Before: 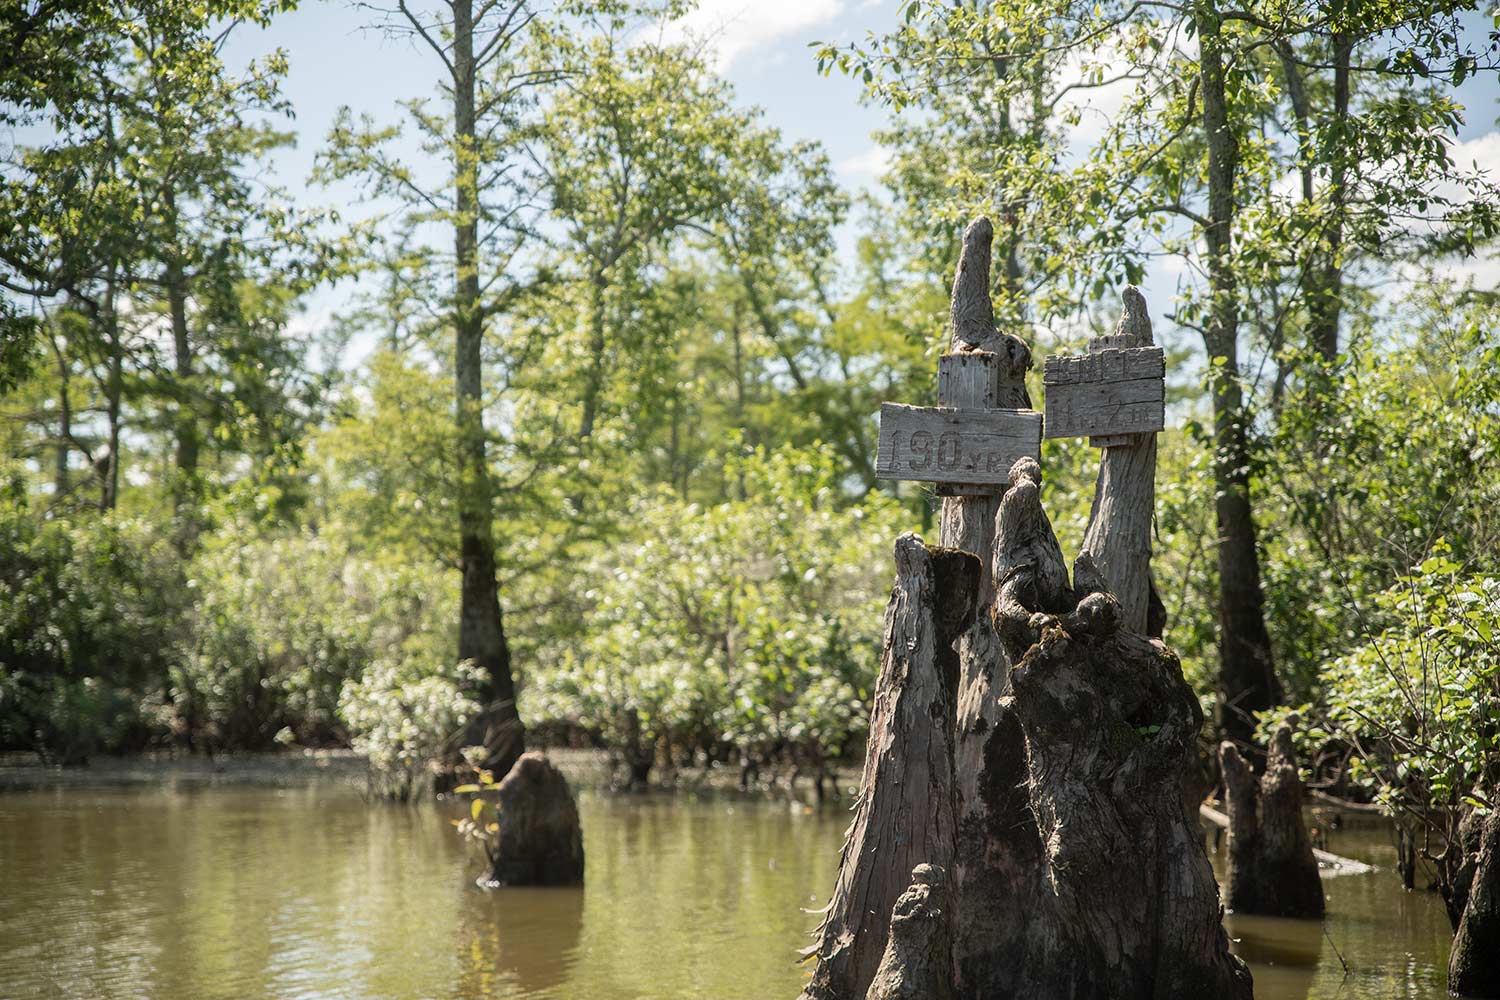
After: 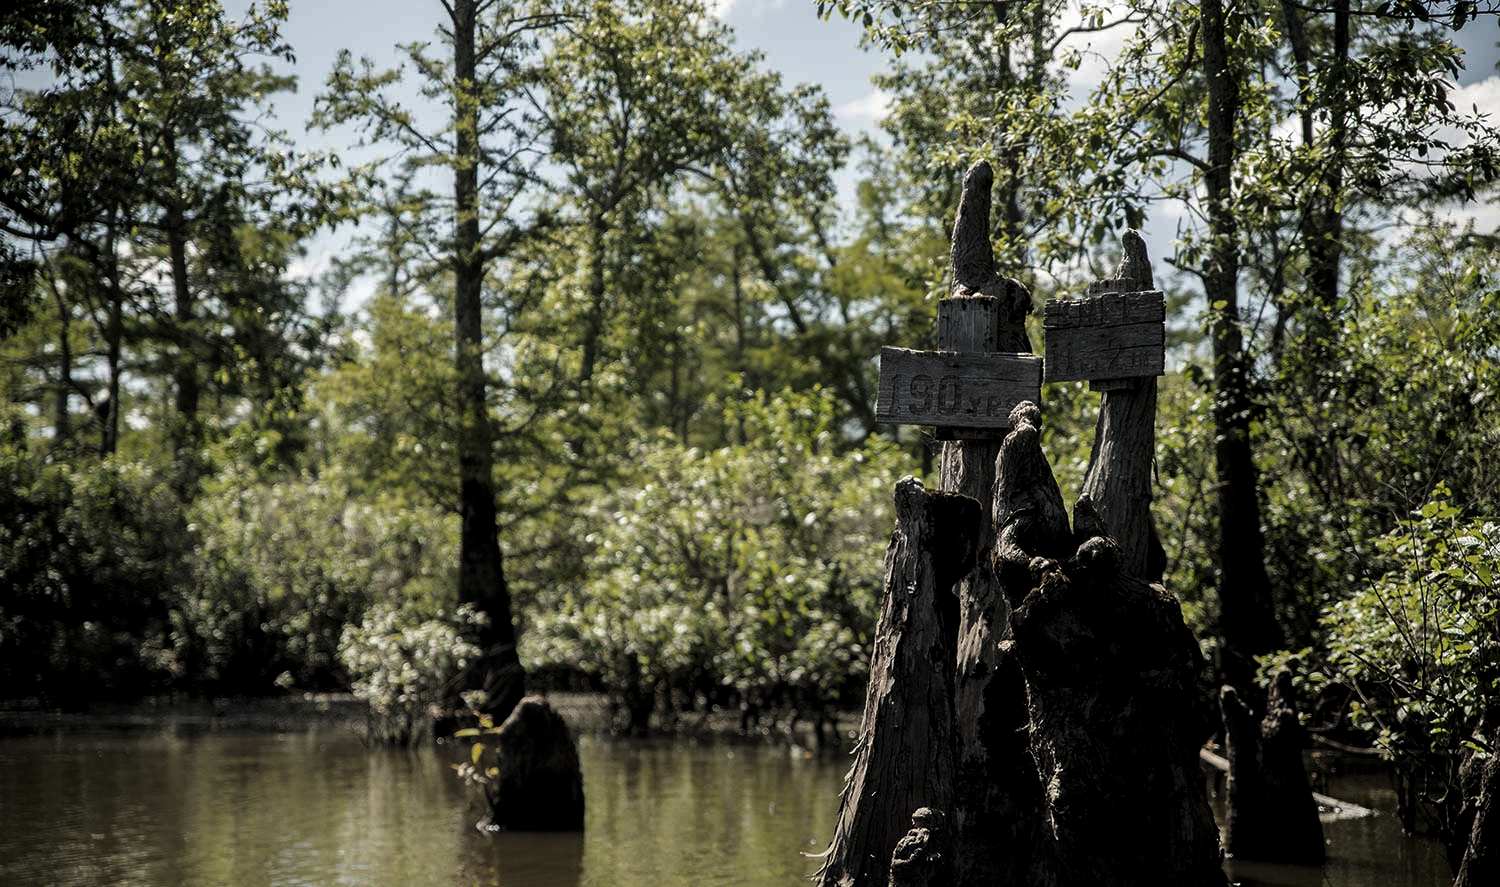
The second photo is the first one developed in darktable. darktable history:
levels: mode automatic, black 8.58%, gray 59.42%, levels [0, 0.445, 1]
crop and rotate: top 5.609%, bottom 5.609%
tone equalizer: -8 EV -1.84 EV, -7 EV -1.16 EV, -6 EV -1.62 EV, smoothing diameter 25%, edges refinement/feathering 10, preserve details guided filter
